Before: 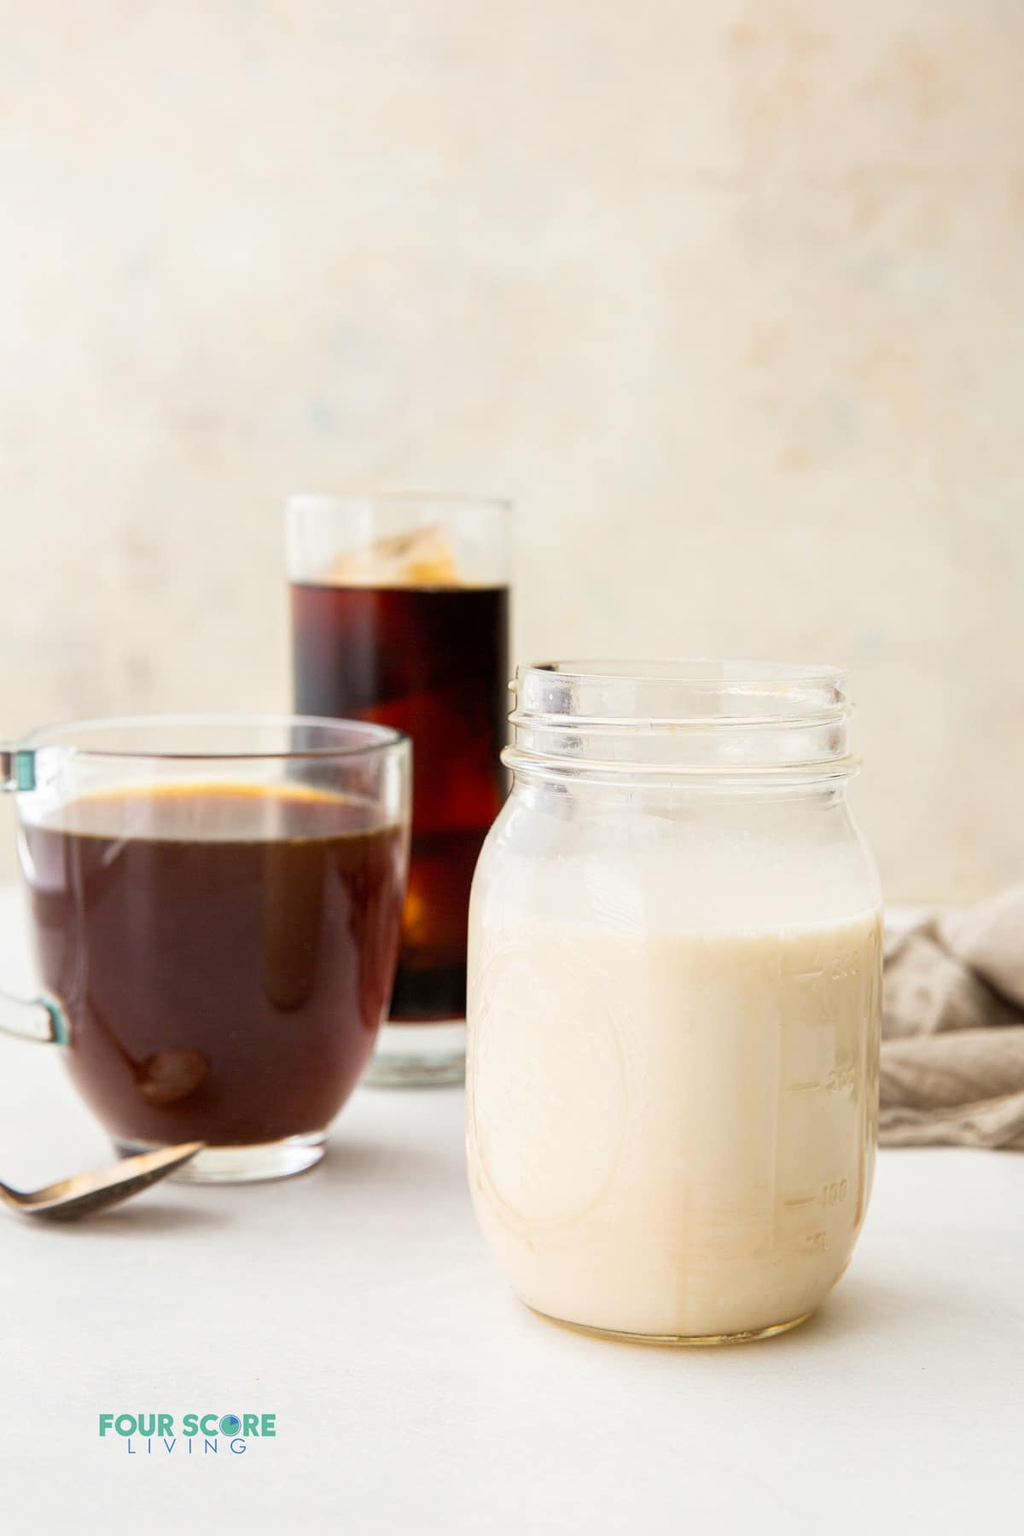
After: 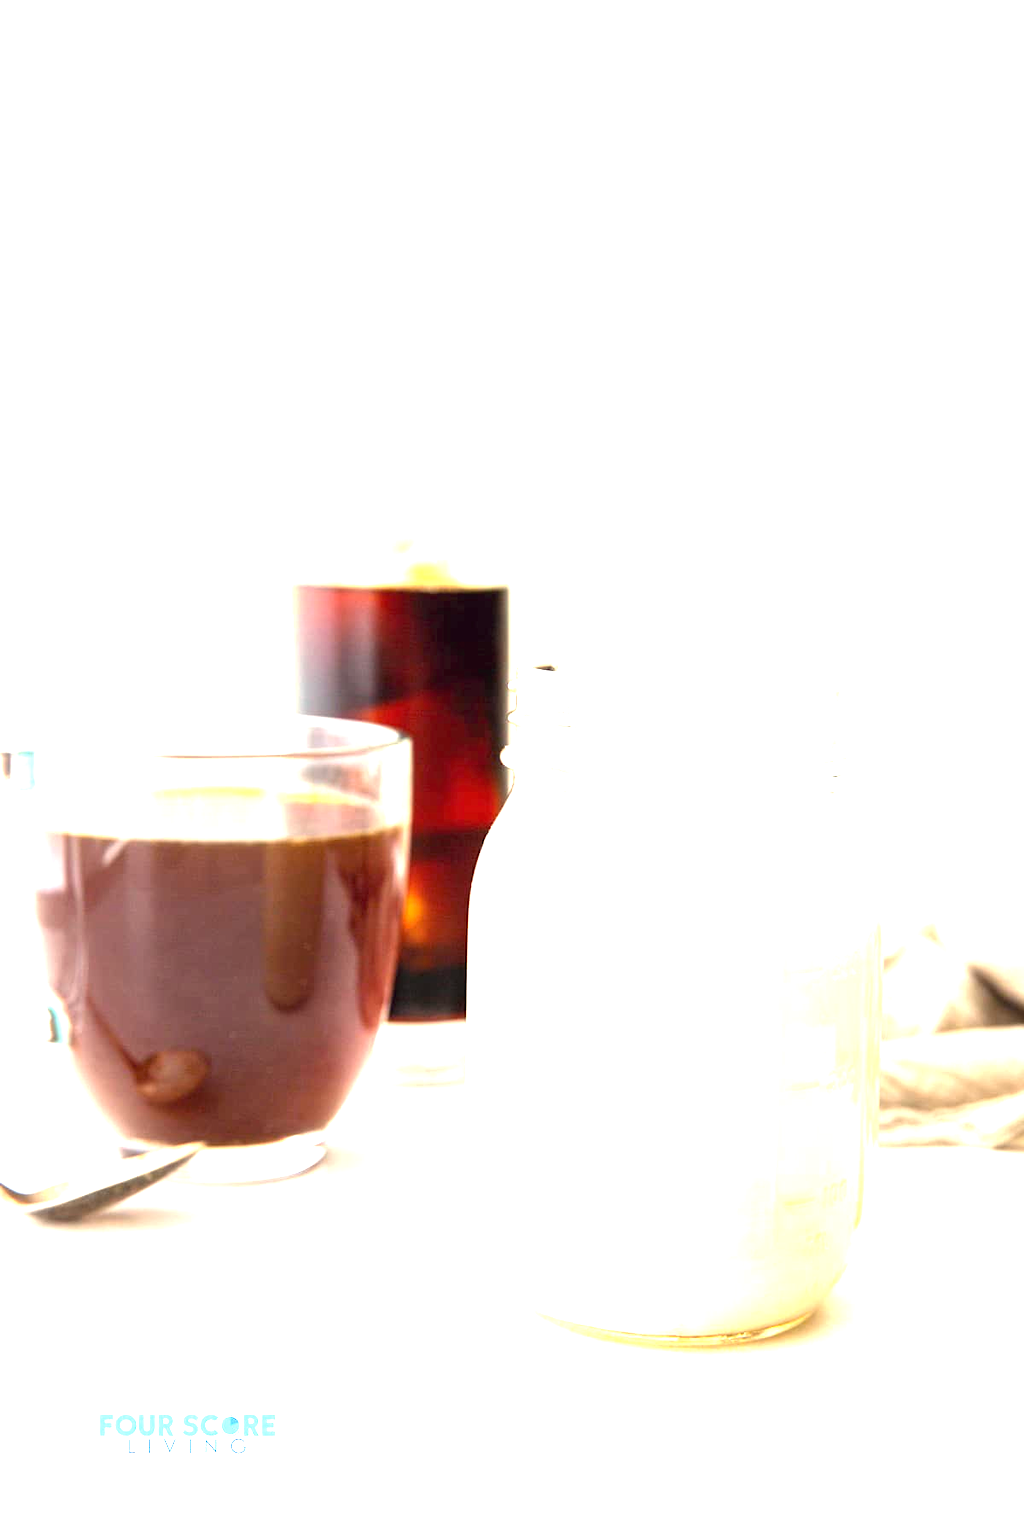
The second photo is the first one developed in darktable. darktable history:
exposure: black level correction 0, exposure 1.9 EV, compensate highlight preservation false
color correction: highlights a* 0.207, highlights b* 2.7, shadows a* -0.874, shadows b* -4.78
